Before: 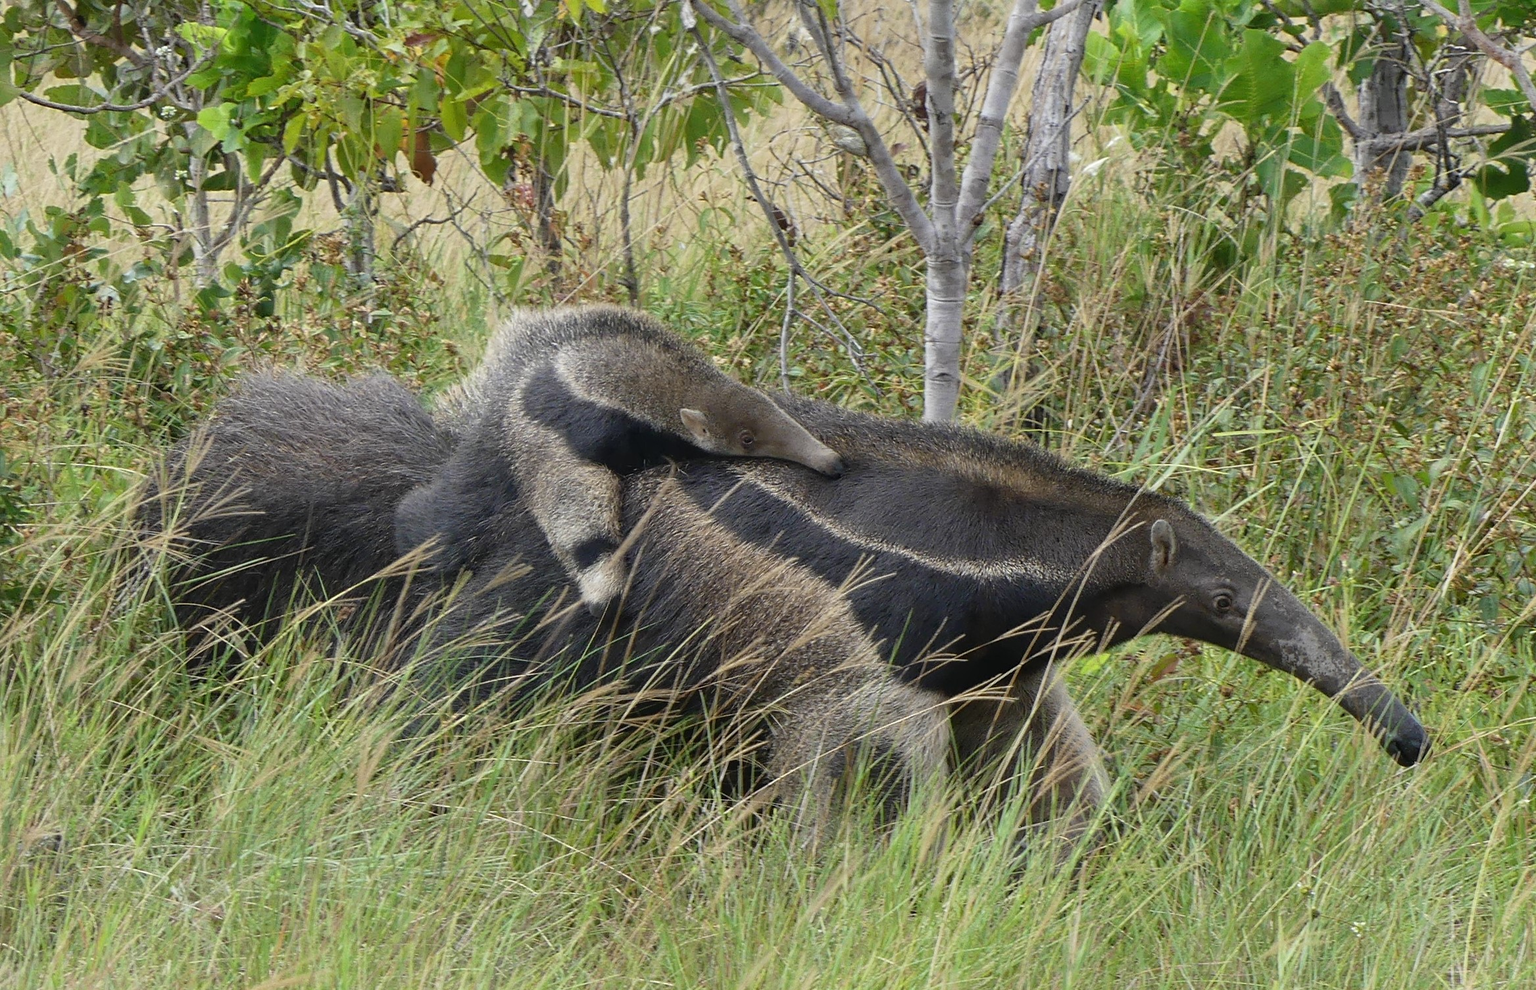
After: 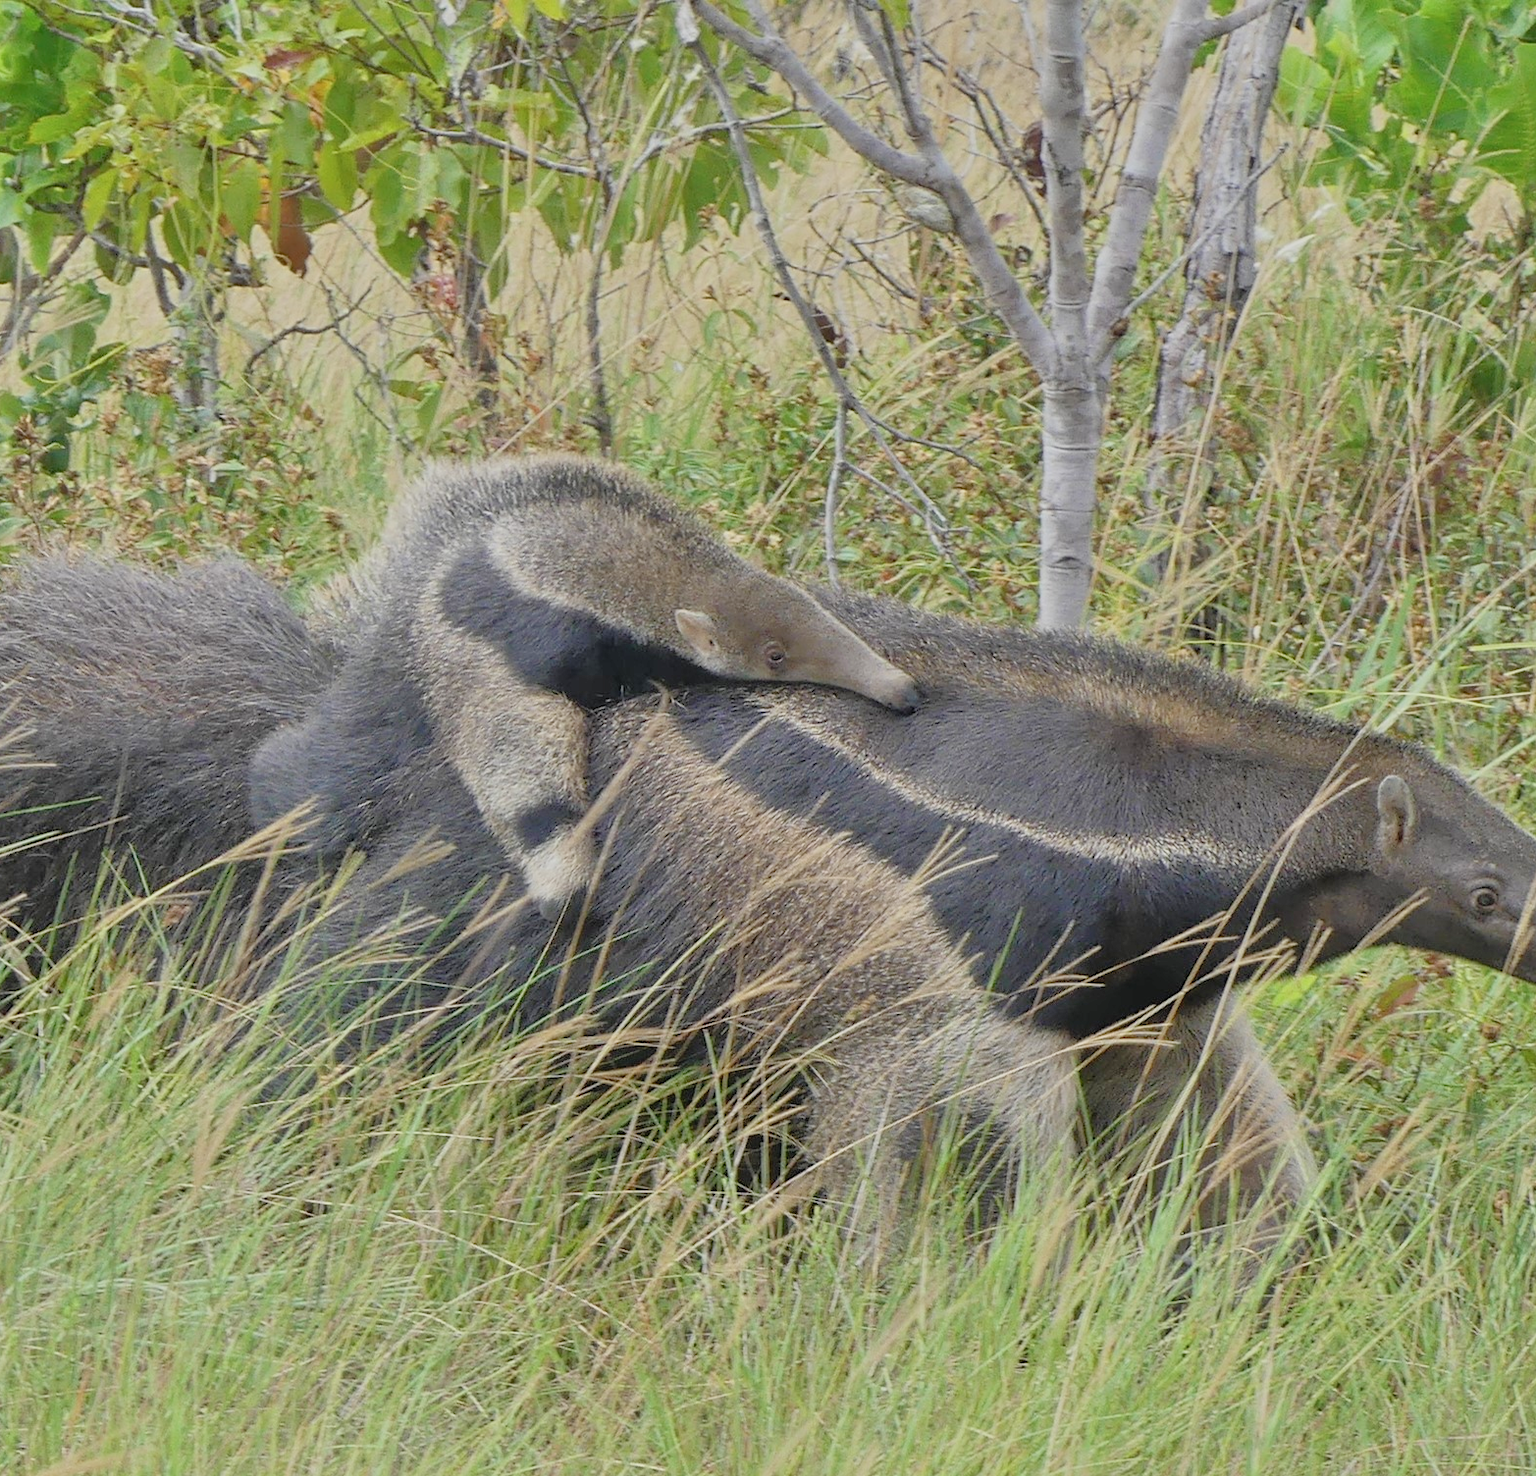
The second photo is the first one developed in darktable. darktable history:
contrast brightness saturation: contrast -0.075, brightness -0.043, saturation -0.113
filmic rgb: black relative exposure -7.65 EV, white relative exposure 4.56 EV, hardness 3.61, color science v6 (2022)
crop and rotate: left 14.859%, right 18.079%
tone equalizer: -8 EV 1.97 EV, -7 EV 1.97 EV, -6 EV 1.98 EV, -5 EV 1.99 EV, -4 EV 1.97 EV, -3 EV 1.47 EV, -2 EV 0.987 EV, -1 EV 0.509 EV
